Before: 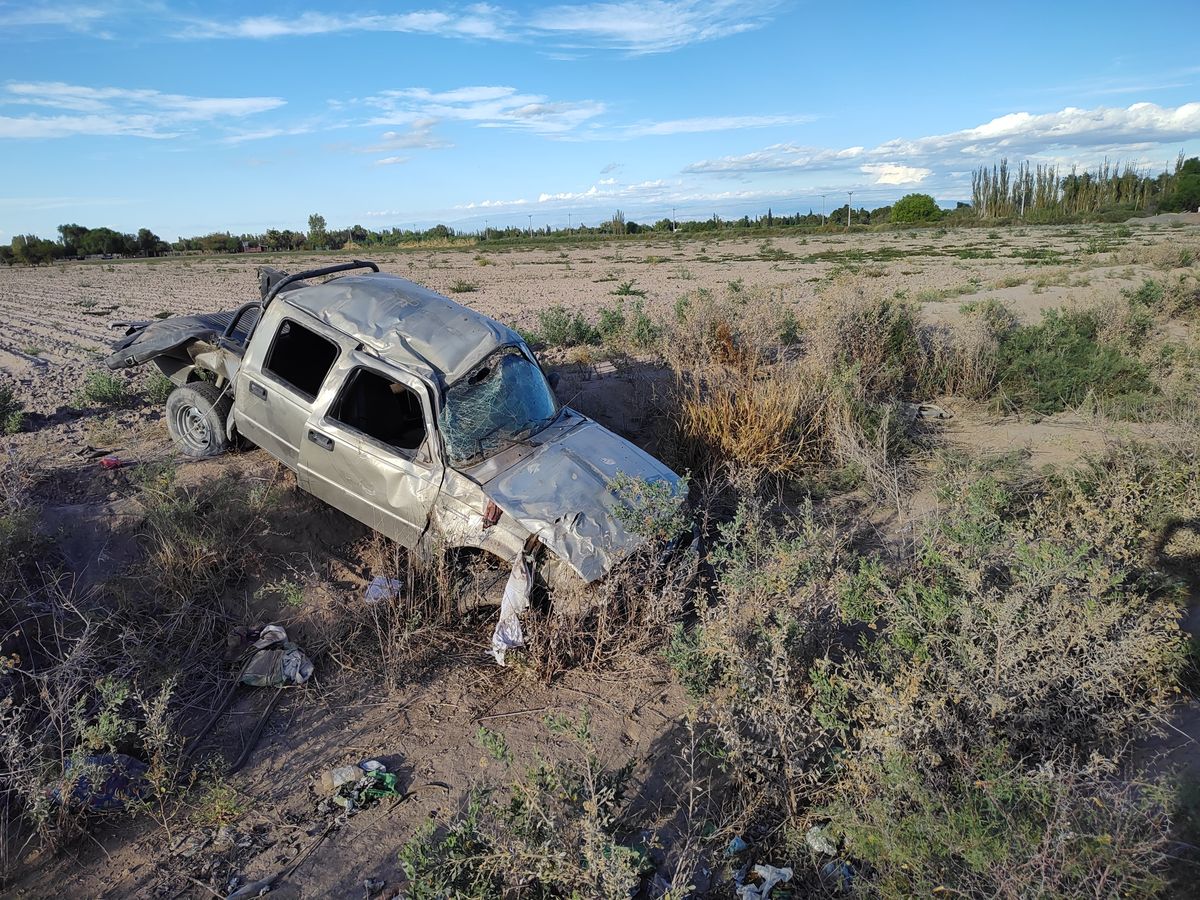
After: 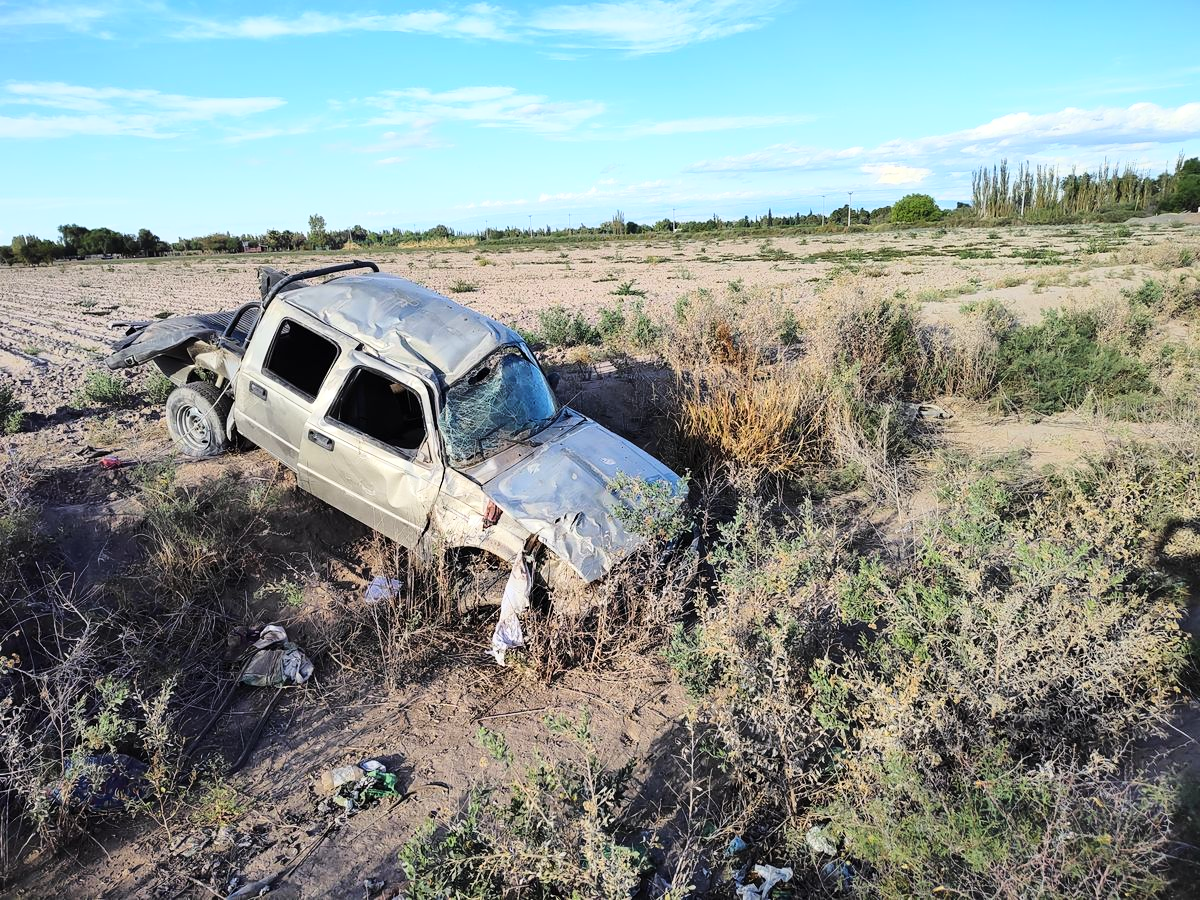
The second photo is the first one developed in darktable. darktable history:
base curve: curves: ch0 [(0, 0) (0.028, 0.03) (0.121, 0.232) (0.46, 0.748) (0.859, 0.968) (1, 1)]
tone equalizer: on, module defaults
